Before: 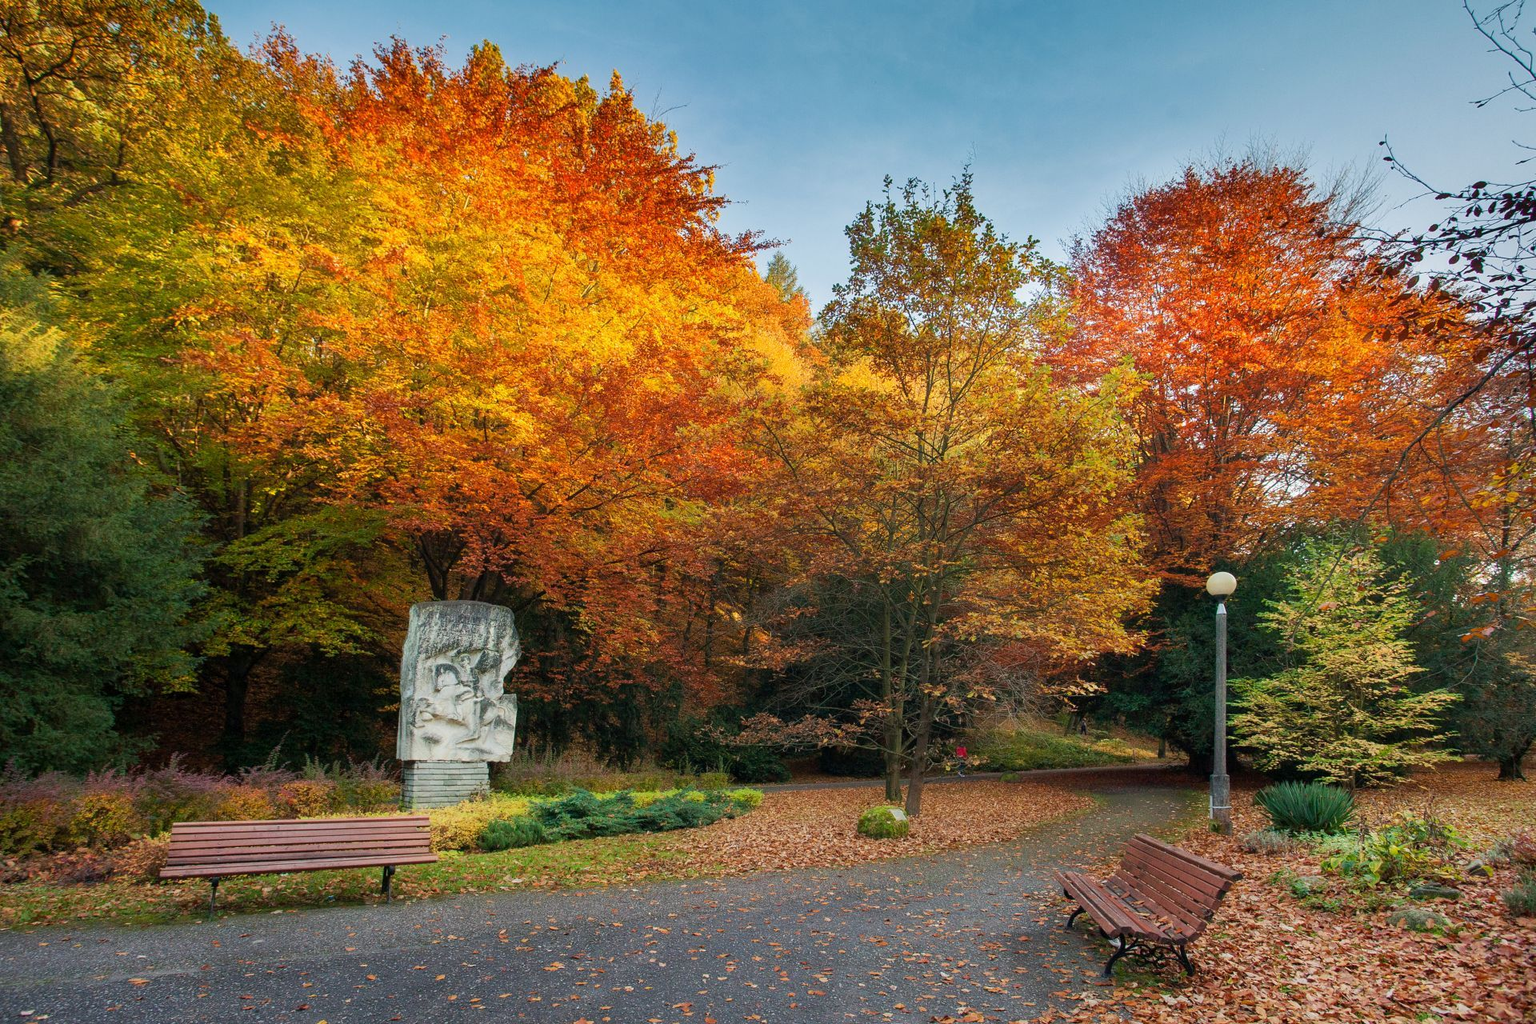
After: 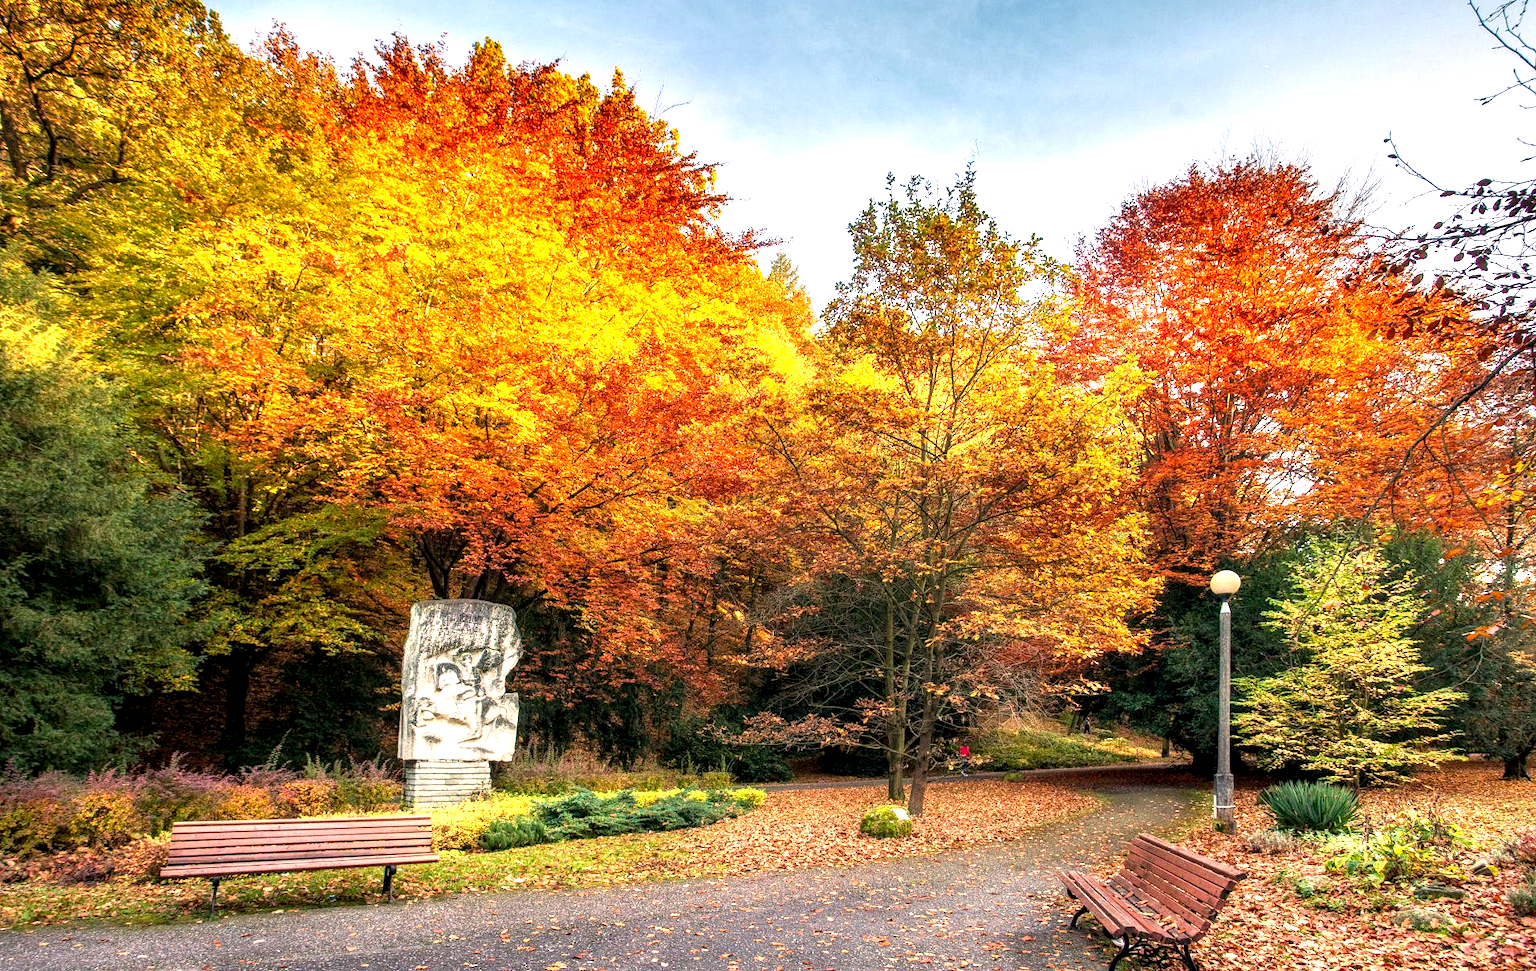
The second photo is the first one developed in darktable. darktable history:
local contrast: highlights 60%, shadows 60%, detail 160%
crop: top 0.34%, right 0.261%, bottom 5.063%
color correction: highlights a* 11.28, highlights b* 11.44
exposure: black level correction 0, exposure 1.096 EV, compensate highlight preservation false
